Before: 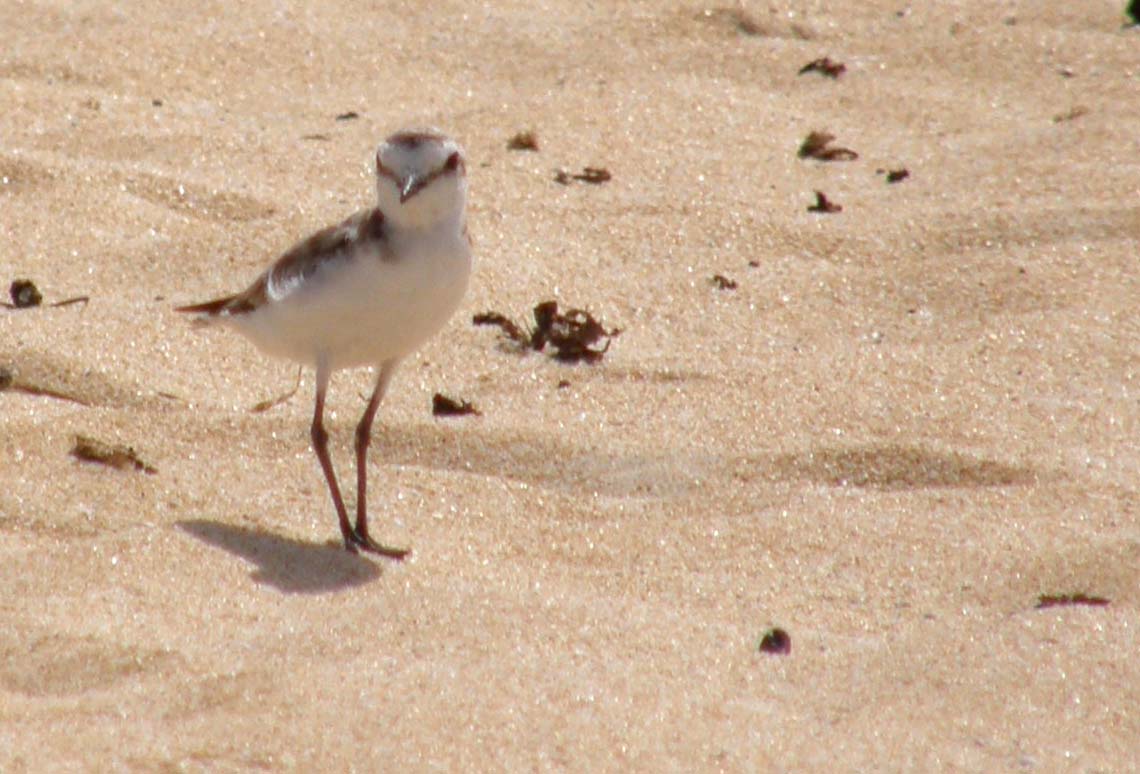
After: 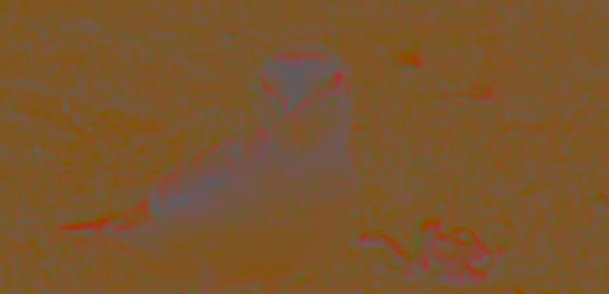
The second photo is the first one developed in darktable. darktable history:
crop: left 10.179%, top 10.723%, right 36.354%, bottom 51.234%
local contrast: on, module defaults
contrast brightness saturation: contrast -0.979, brightness -0.17, saturation 0.759
